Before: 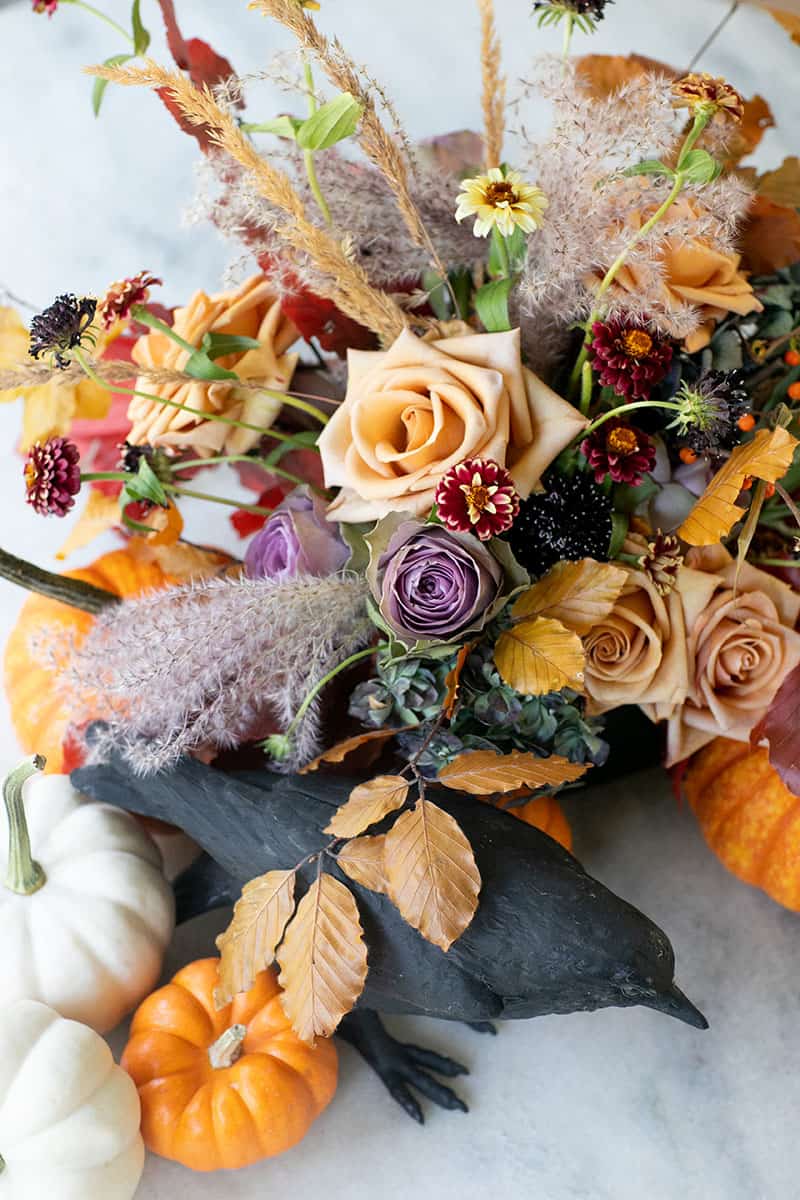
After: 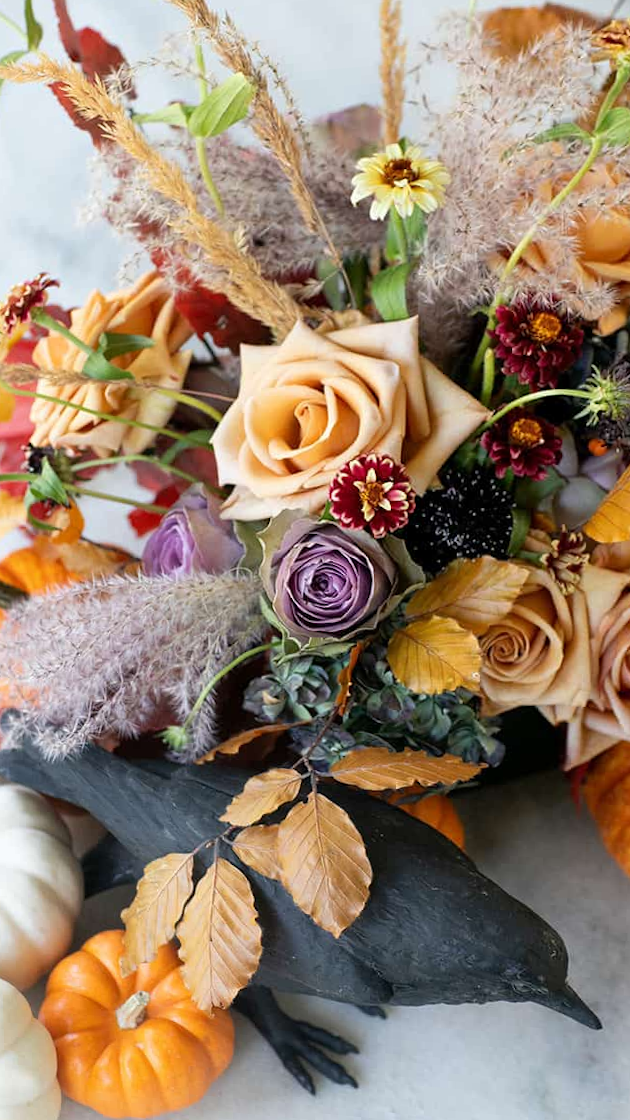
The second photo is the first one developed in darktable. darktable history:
rotate and perspective: rotation 0.062°, lens shift (vertical) 0.115, lens shift (horizontal) -0.133, crop left 0.047, crop right 0.94, crop top 0.061, crop bottom 0.94
crop: left 8.026%, right 7.374%
